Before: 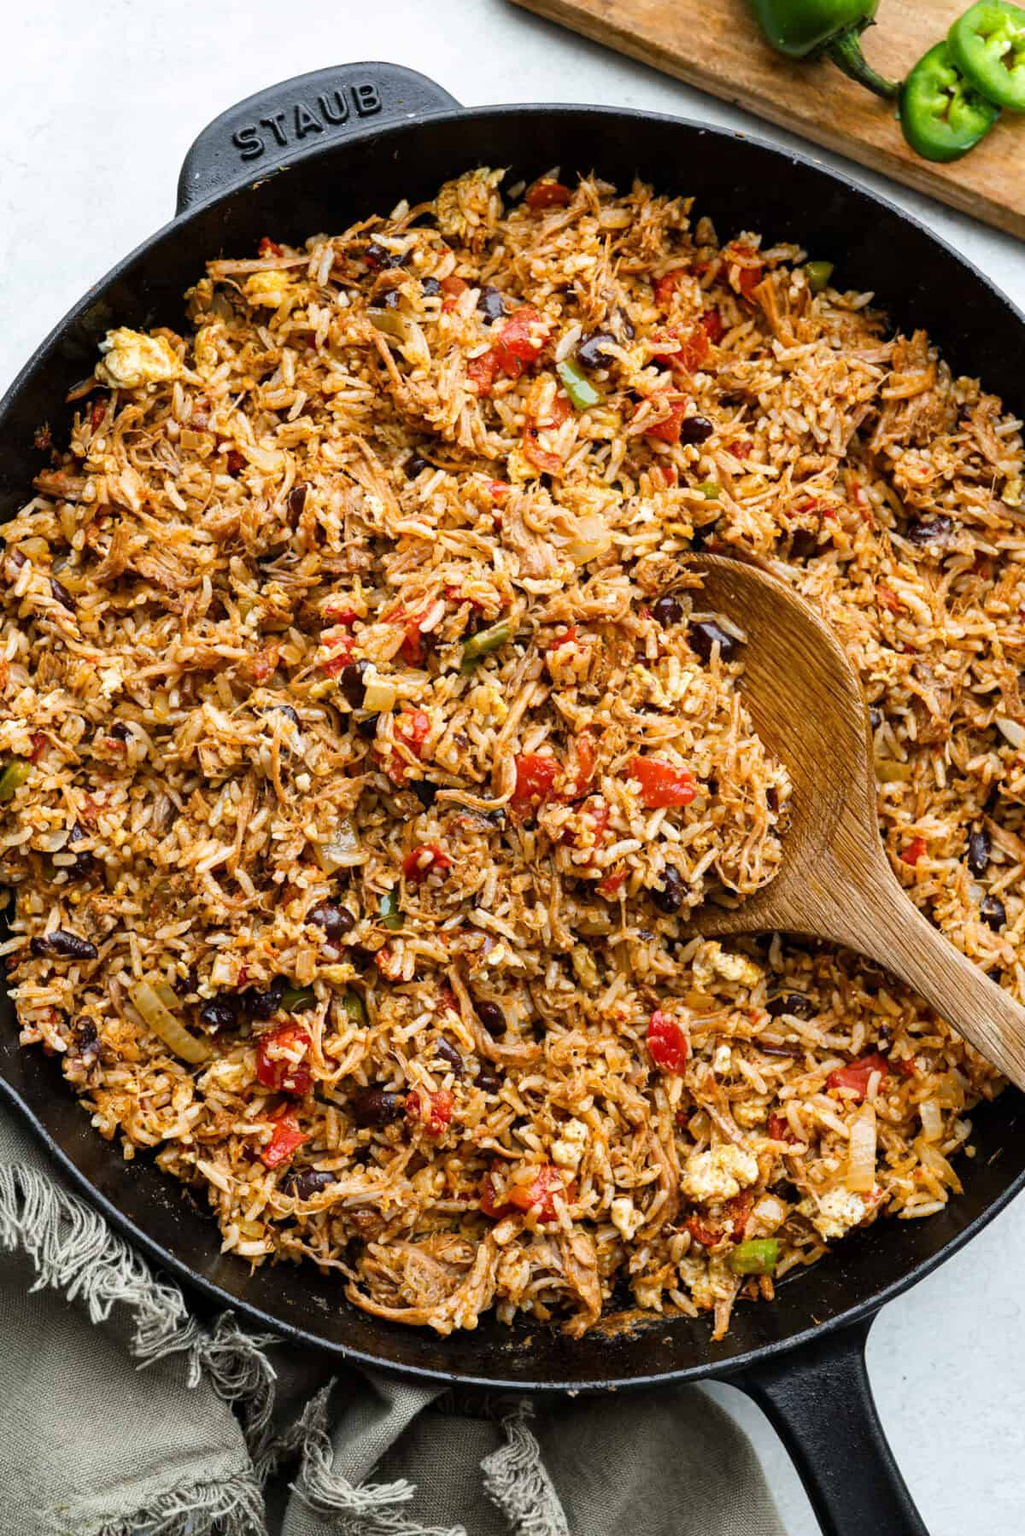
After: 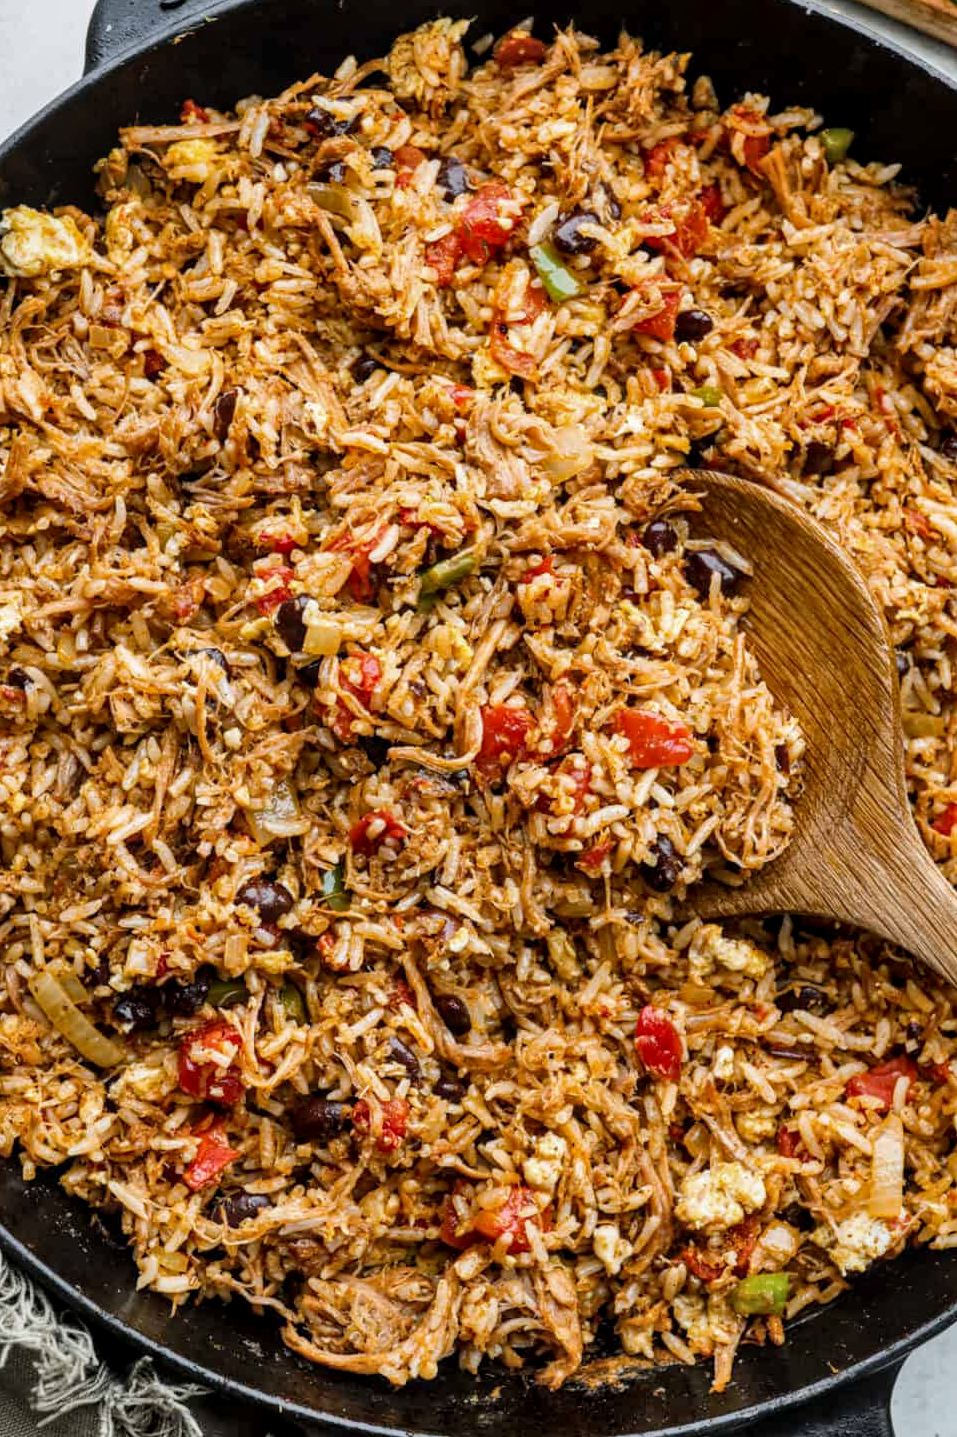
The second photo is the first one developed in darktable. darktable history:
exposure: black level correction 0.001, exposure -0.123 EV, compensate highlight preservation false
shadows and highlights: shadows 52.52, soften with gaussian
local contrast: on, module defaults
crop and rotate: left 10.192%, top 9.952%, right 10.041%, bottom 10.141%
